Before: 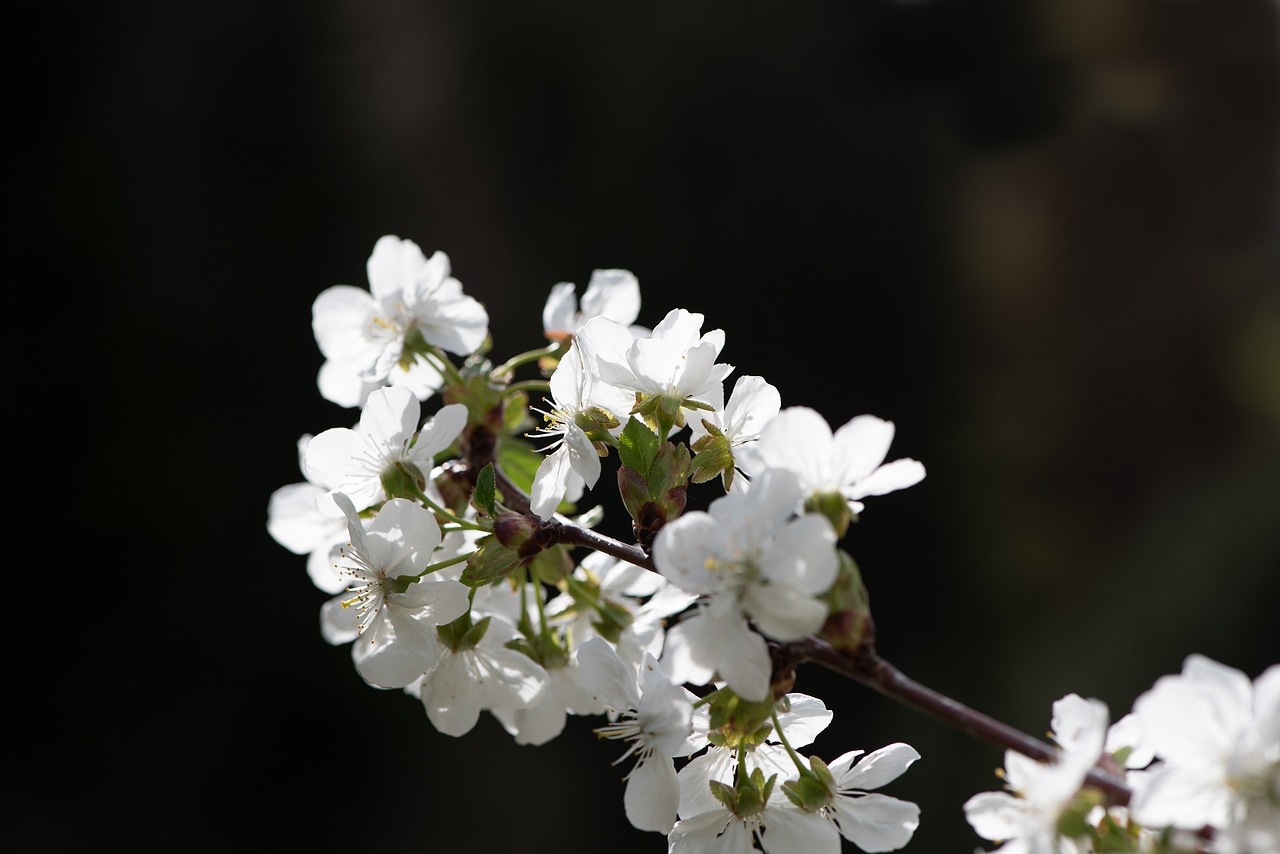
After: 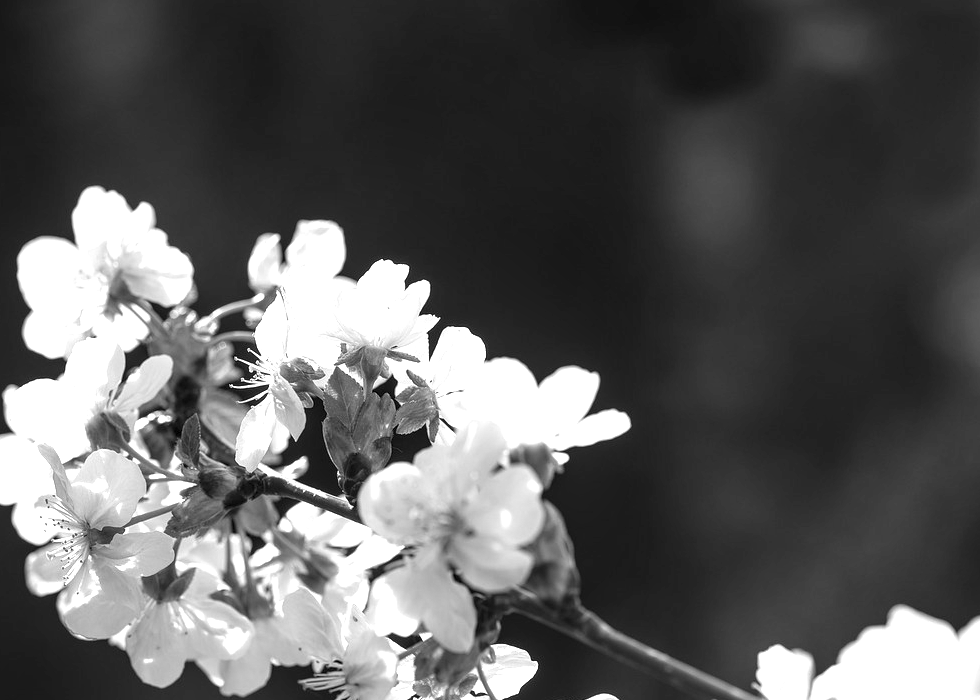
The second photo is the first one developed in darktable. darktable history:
exposure: black level correction 0, exposure 1.1 EV, compensate exposure bias true, compensate highlight preservation false
crop: left 23.095%, top 5.827%, bottom 11.854%
monochrome: on, module defaults
white balance: red 0.978, blue 0.999
color correction: highlights a* -20.17, highlights b* 20.27, shadows a* 20.03, shadows b* -20.46, saturation 0.43
local contrast: on, module defaults
